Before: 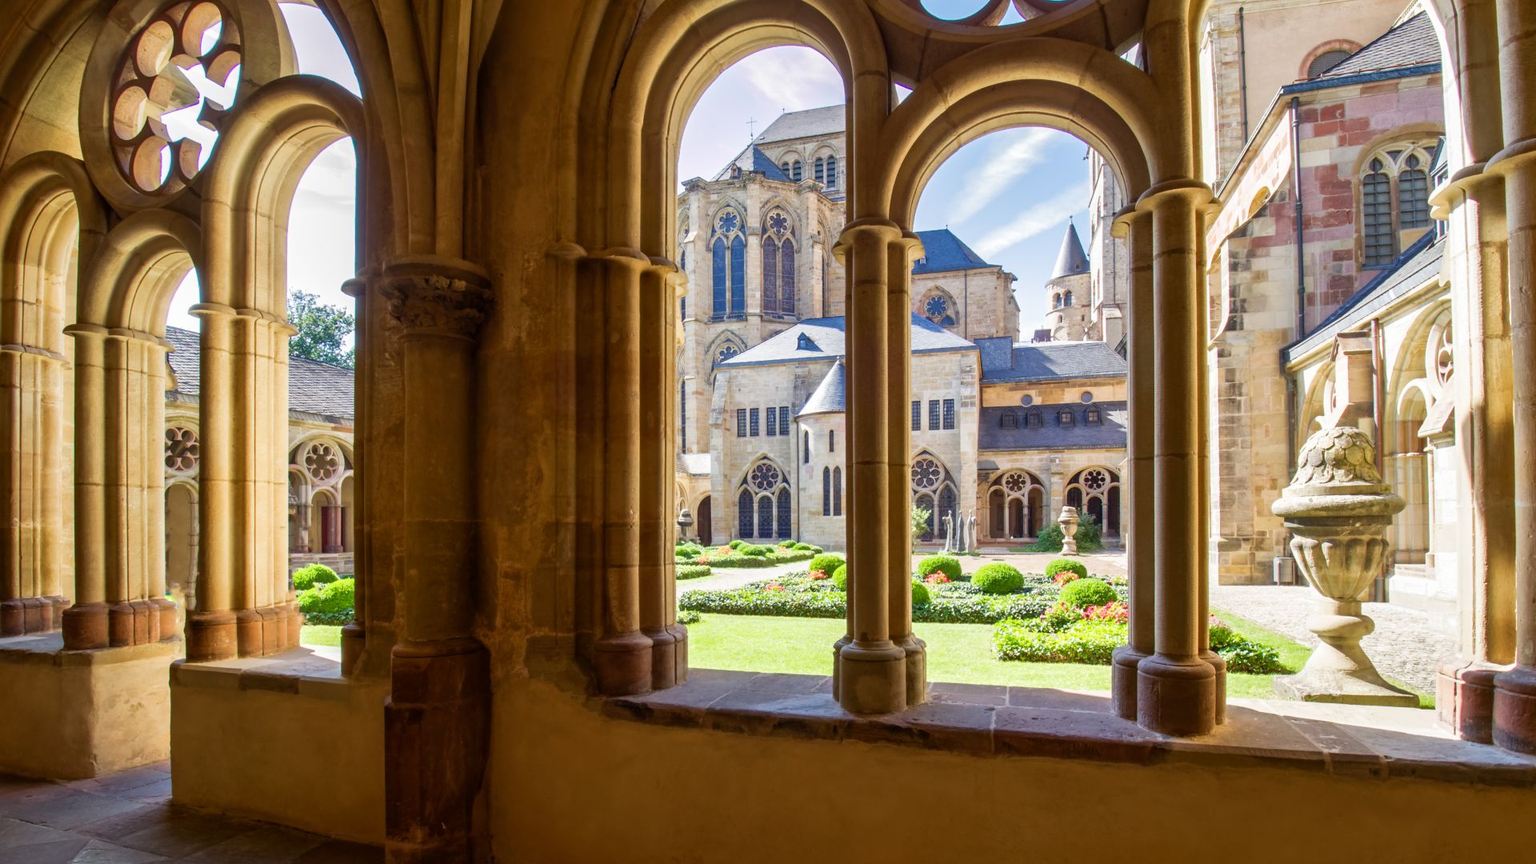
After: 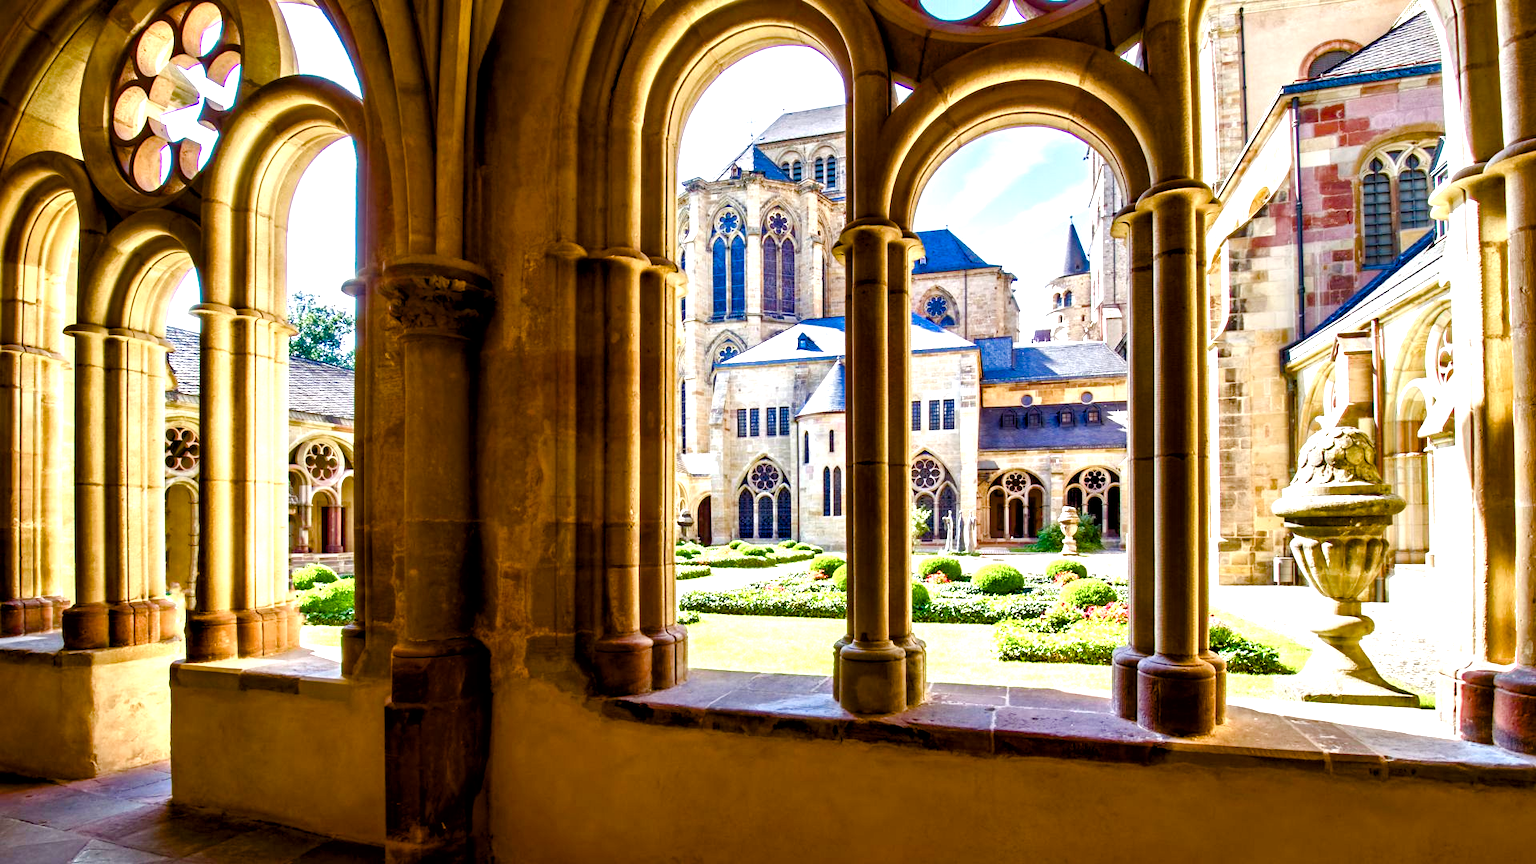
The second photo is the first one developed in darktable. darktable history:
exposure: black level correction 0, exposure 0.5 EV, compensate exposure bias true, compensate highlight preservation false
color balance rgb: perceptual saturation grading › global saturation 24.74%, perceptual saturation grading › highlights -51.22%, perceptual saturation grading › mid-tones 19.16%, perceptual saturation grading › shadows 60.98%, global vibrance 50%
contrast equalizer: y [[0.601, 0.6, 0.598, 0.598, 0.6, 0.601], [0.5 ×6], [0.5 ×6], [0 ×6], [0 ×6]]
